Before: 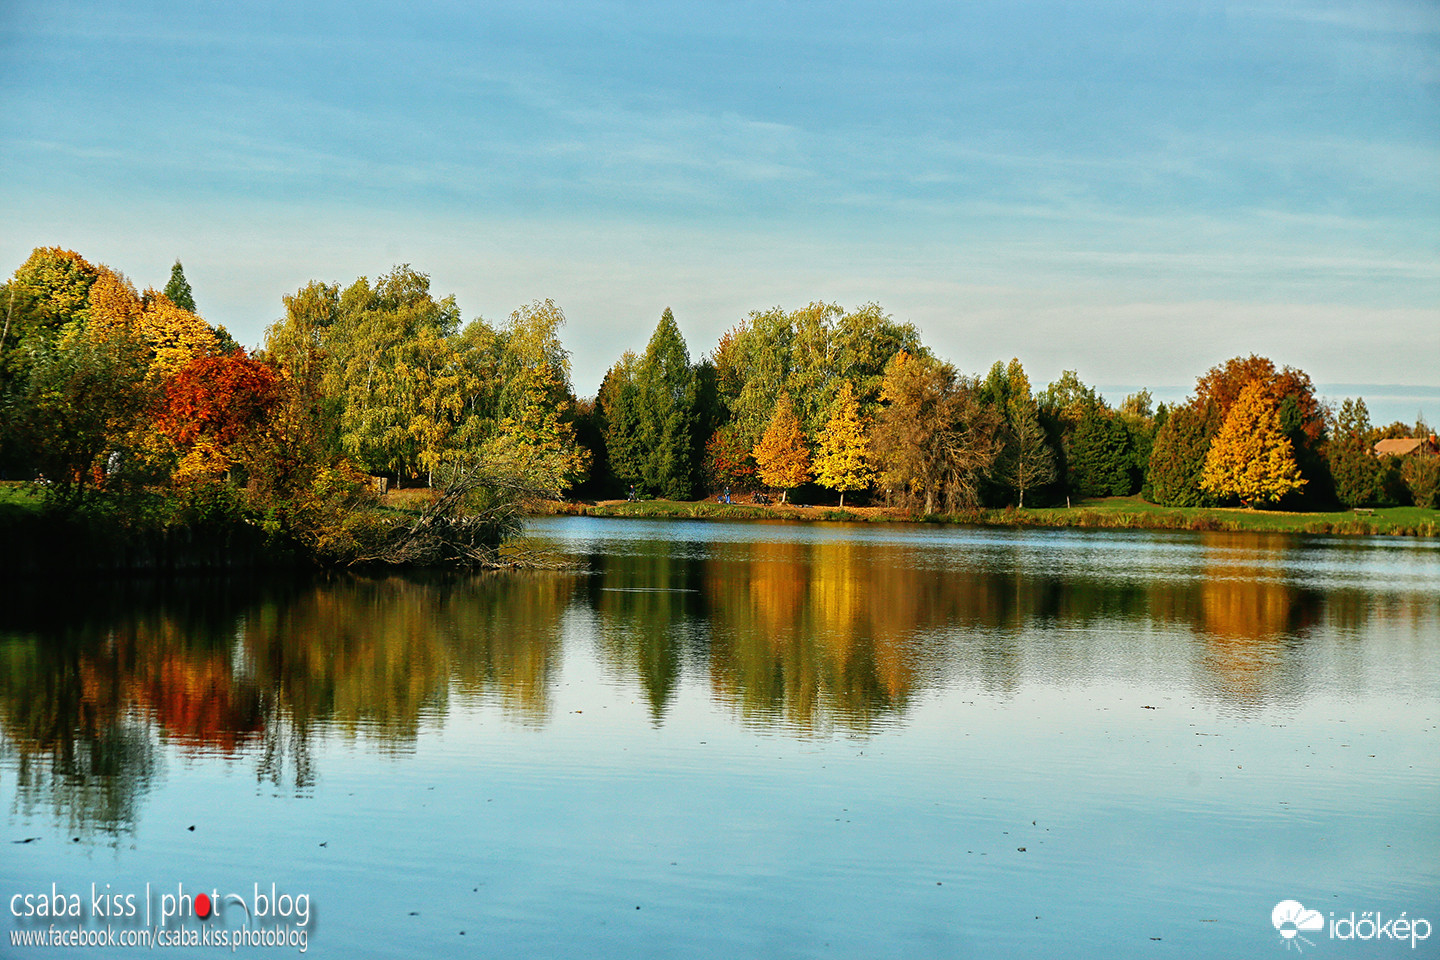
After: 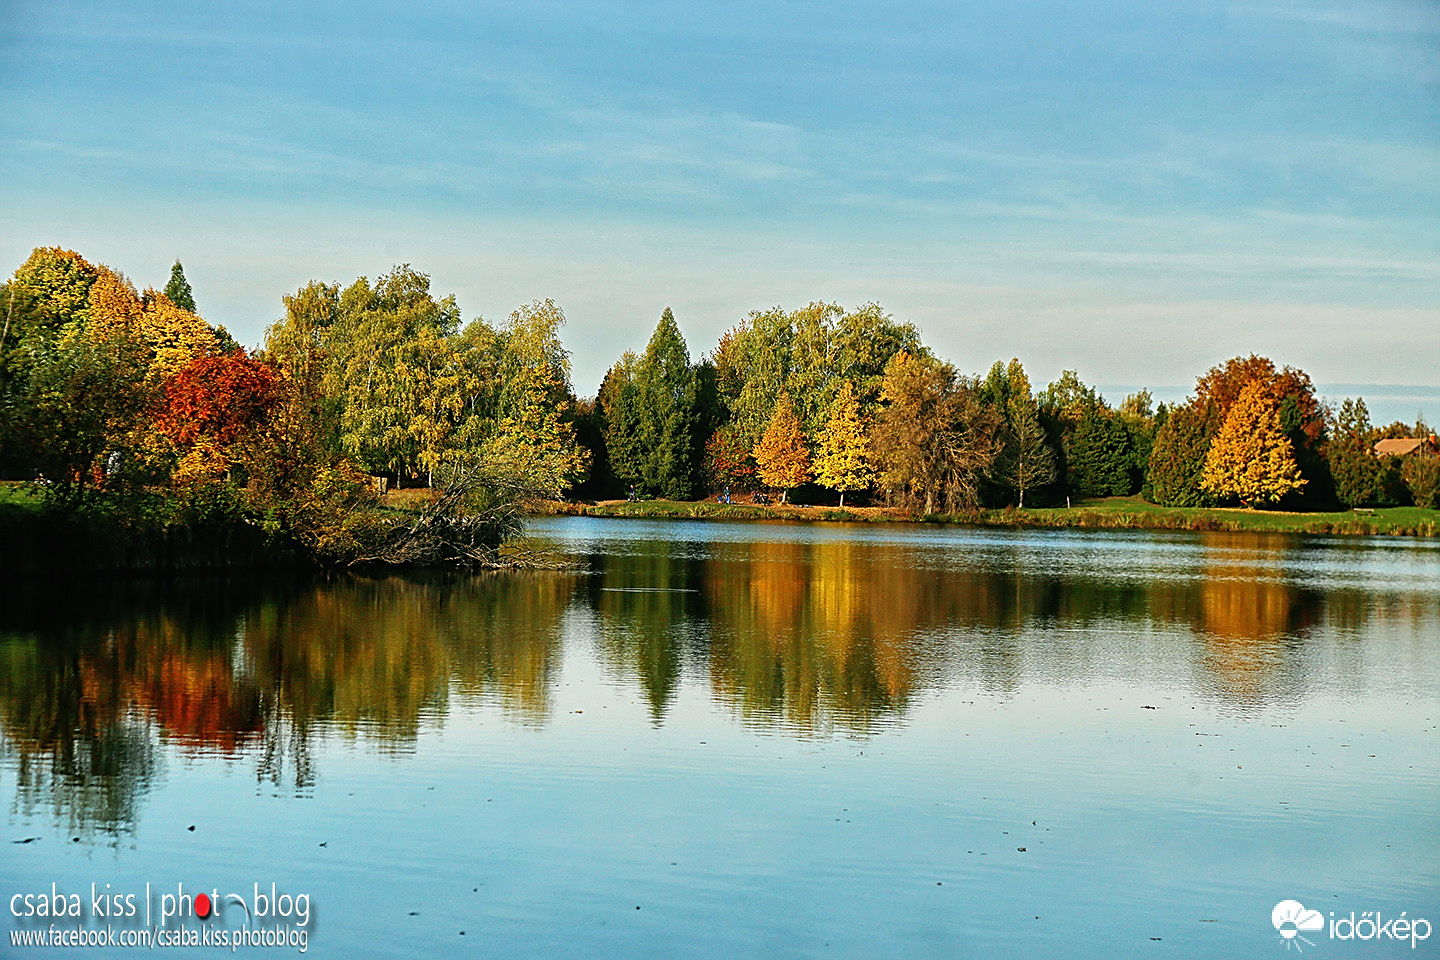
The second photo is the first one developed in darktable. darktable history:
sharpen: on, module defaults
color correction: highlights a* 0.024, highlights b* -0.624
